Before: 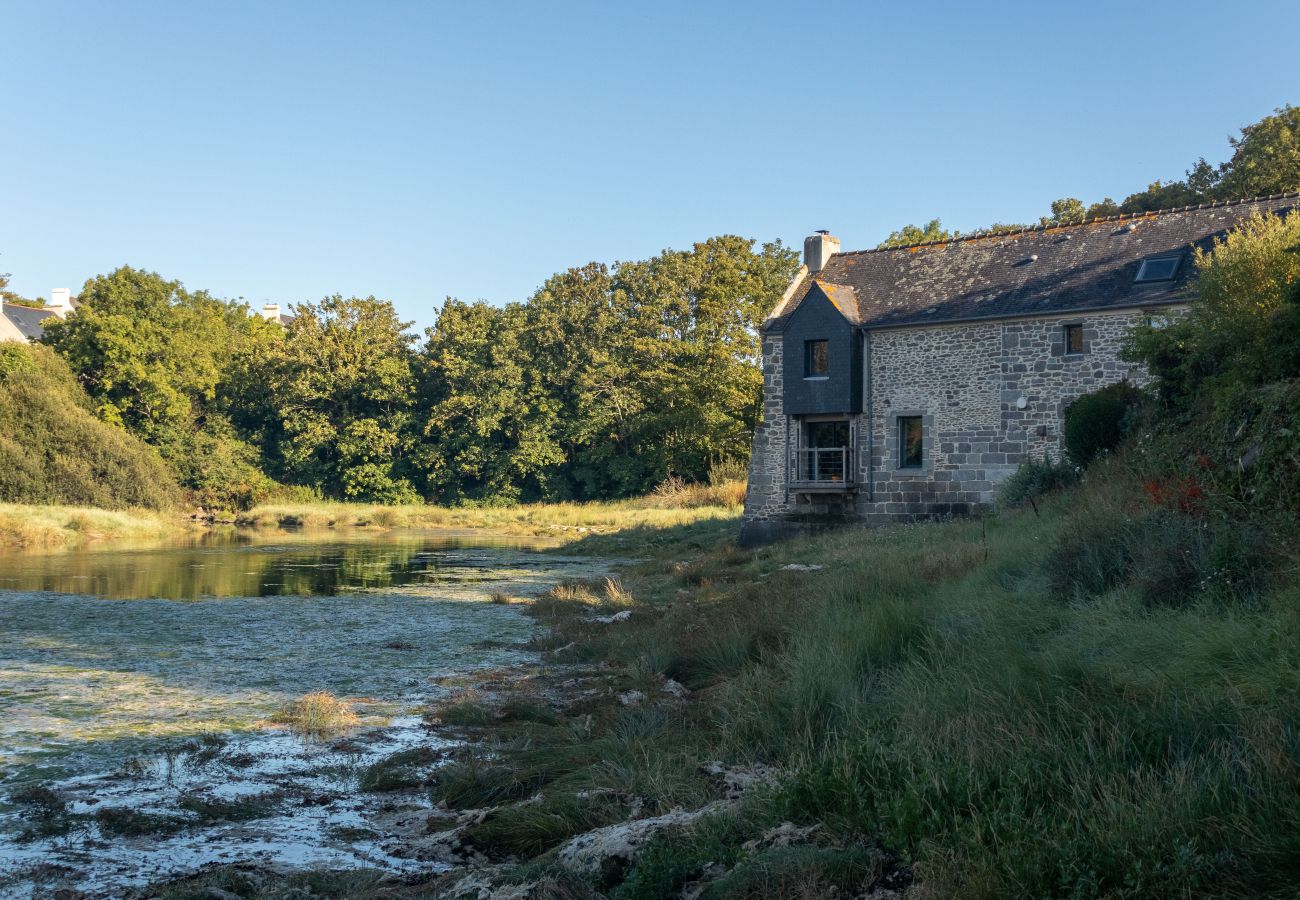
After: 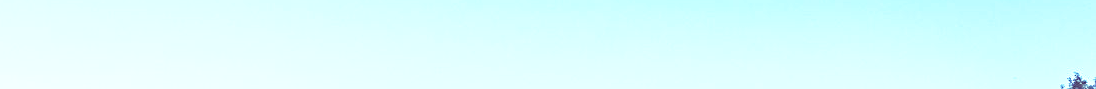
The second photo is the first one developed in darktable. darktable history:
crop and rotate: left 9.644%, top 9.491%, right 6.021%, bottom 80.509%
sharpen: on, module defaults
rgb levels: mode RGB, independent channels, levels [[0, 0.5, 1], [0, 0.521, 1], [0, 0.536, 1]]
exposure: exposure 0.77 EV, compensate highlight preservation false
rgb curve: curves: ch0 [(0, 0.186) (0.314, 0.284) (0.576, 0.466) (0.805, 0.691) (0.936, 0.886)]; ch1 [(0, 0.186) (0.314, 0.284) (0.581, 0.534) (0.771, 0.746) (0.936, 0.958)]; ch2 [(0, 0.216) (0.275, 0.39) (1, 1)], mode RGB, independent channels, compensate middle gray true, preserve colors none
base curve: curves: ch0 [(0, 0) (0.028, 0.03) (0.121, 0.232) (0.46, 0.748) (0.859, 0.968) (1, 1)], preserve colors none
